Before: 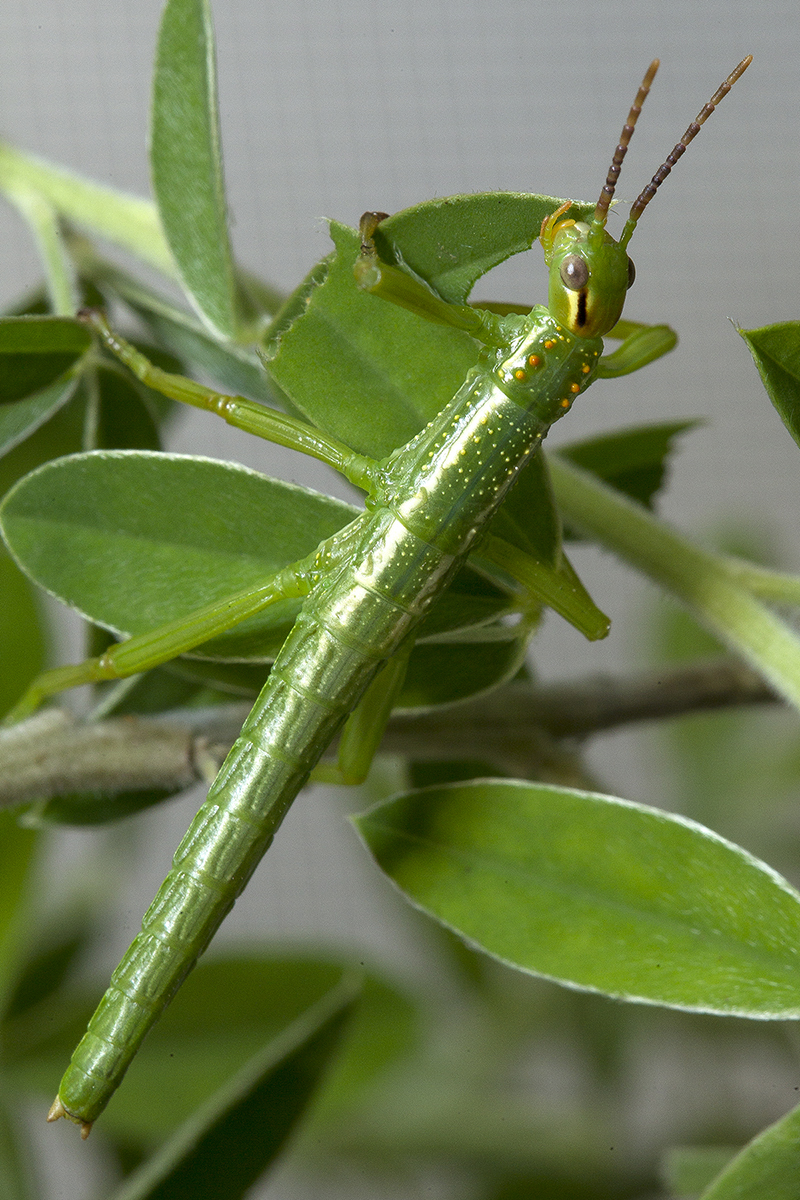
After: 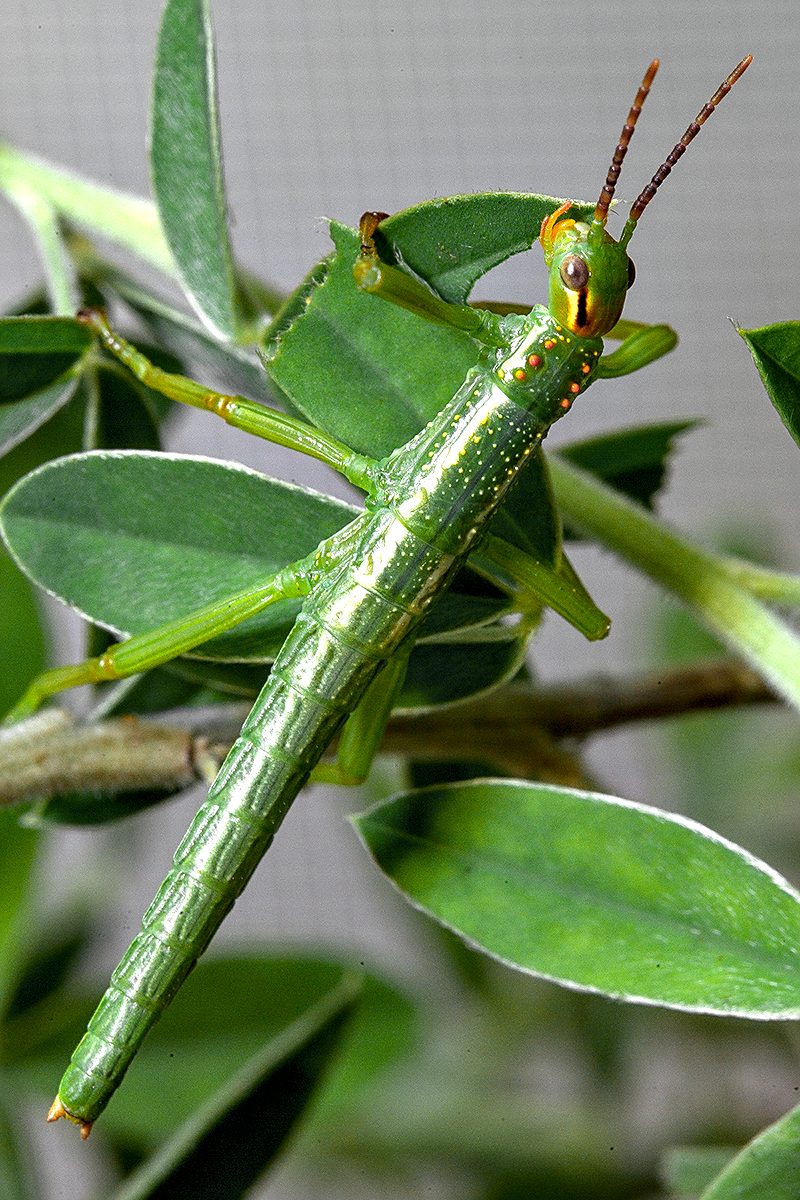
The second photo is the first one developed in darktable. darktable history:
contrast equalizer: octaves 7, y [[0.528, 0.548, 0.563, 0.562, 0.546, 0.526], [0.55 ×6], [0 ×6], [0 ×6], [0 ×6]]
exposure: compensate highlight preservation false
sharpen: on, module defaults
color zones: curves: ch0 [(0.257, 0.558) (0.75, 0.565)]; ch1 [(0.004, 0.857) (0.14, 0.416) (0.257, 0.695) (0.442, 0.032) (0.736, 0.266) (0.891, 0.741)]; ch2 [(0, 0.623) (0.112, 0.436) (0.271, 0.474) (0.516, 0.64) (0.743, 0.286)]
local contrast: on, module defaults
